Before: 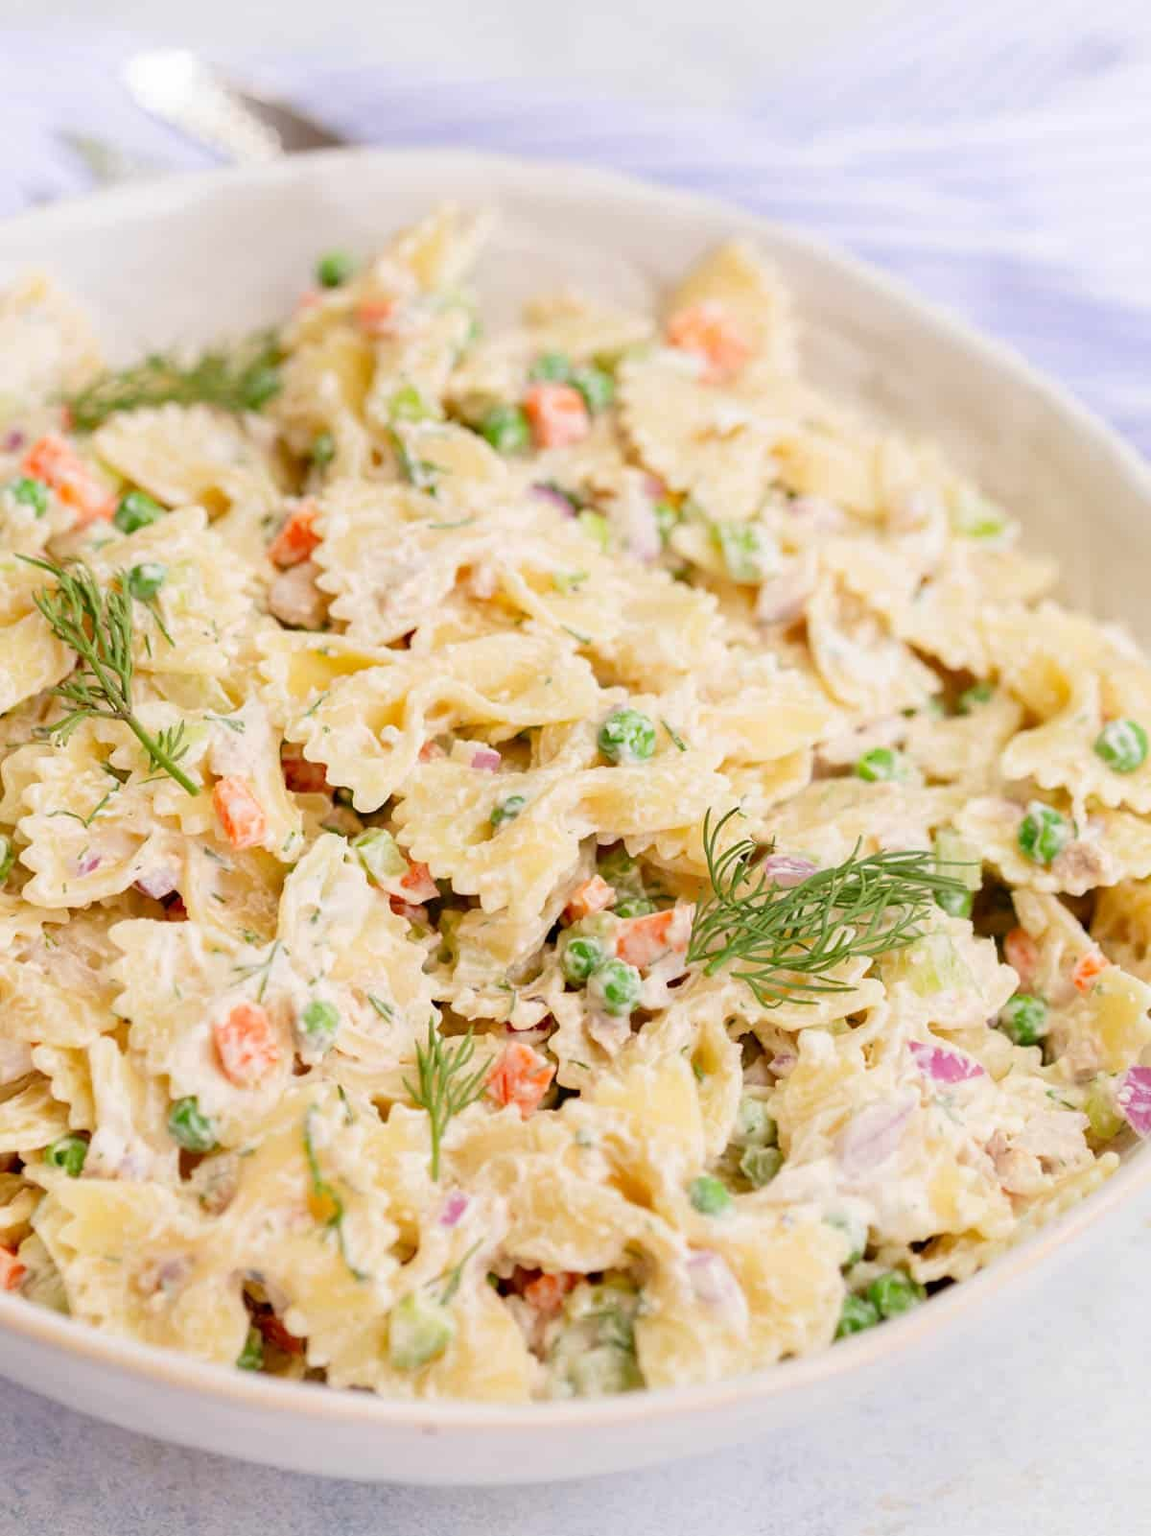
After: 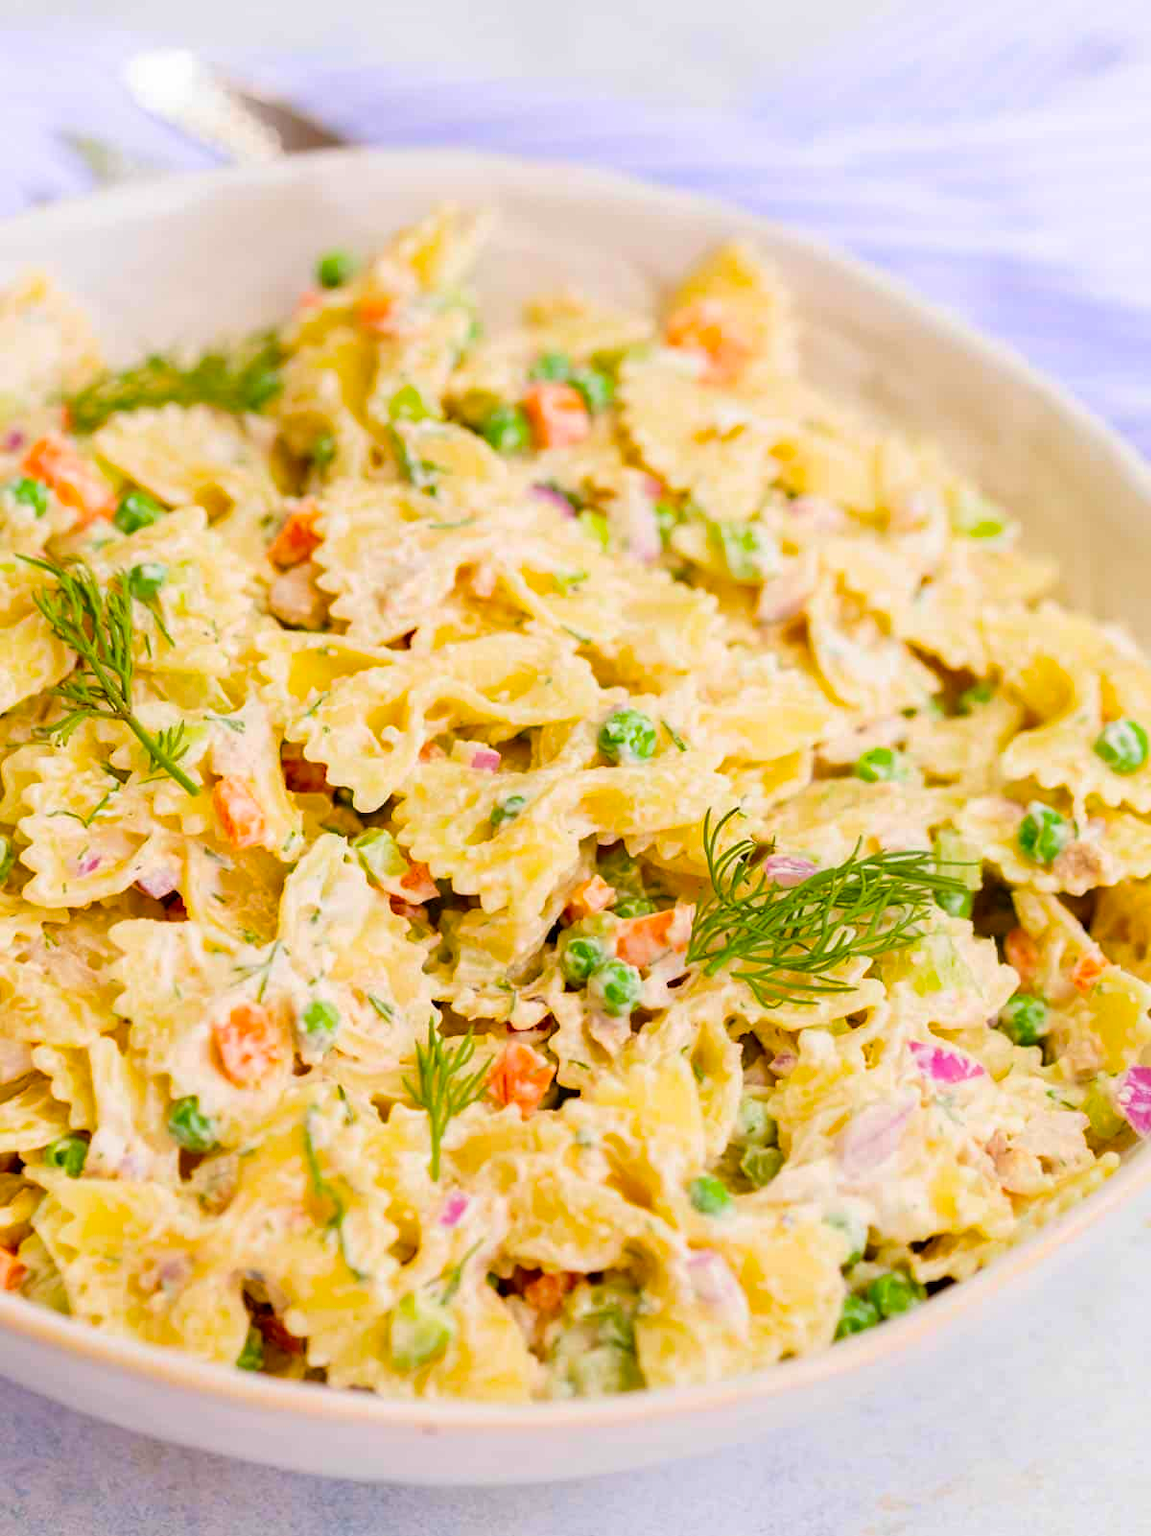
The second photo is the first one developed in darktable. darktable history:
color balance rgb: shadows lift › hue 86.56°, power › hue 60.96°, linear chroma grading › global chroma 15.29%, perceptual saturation grading › global saturation 25.814%, global vibrance 32.864%
